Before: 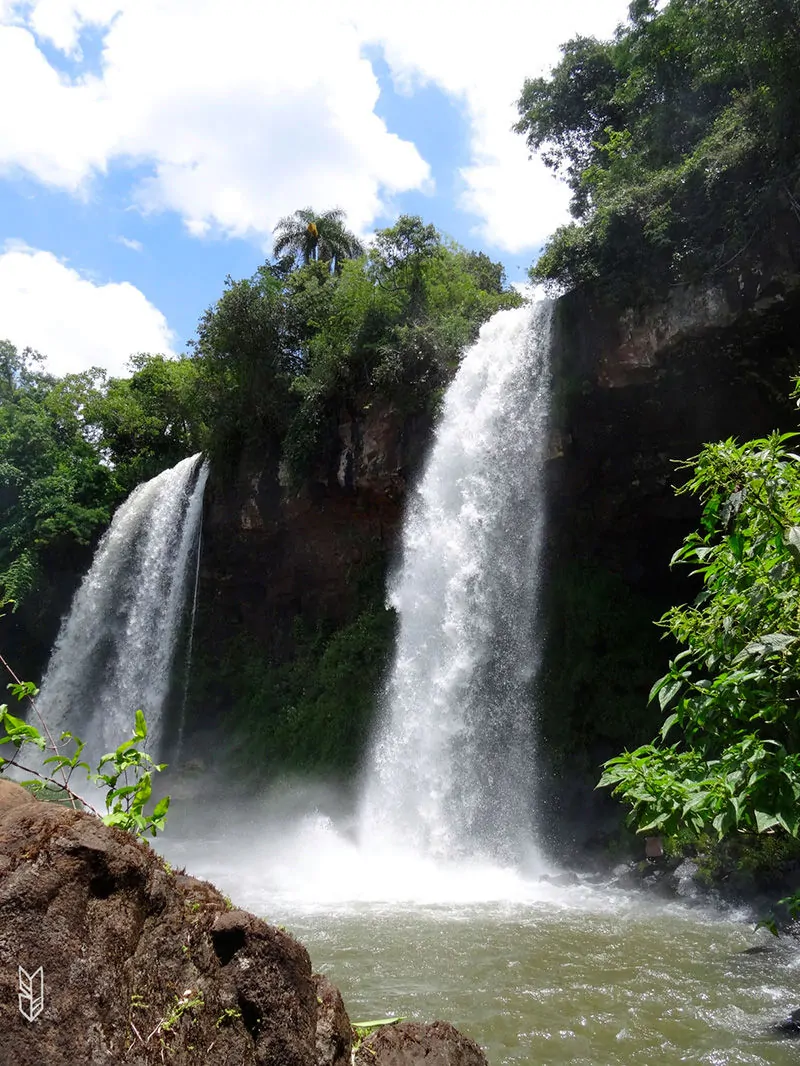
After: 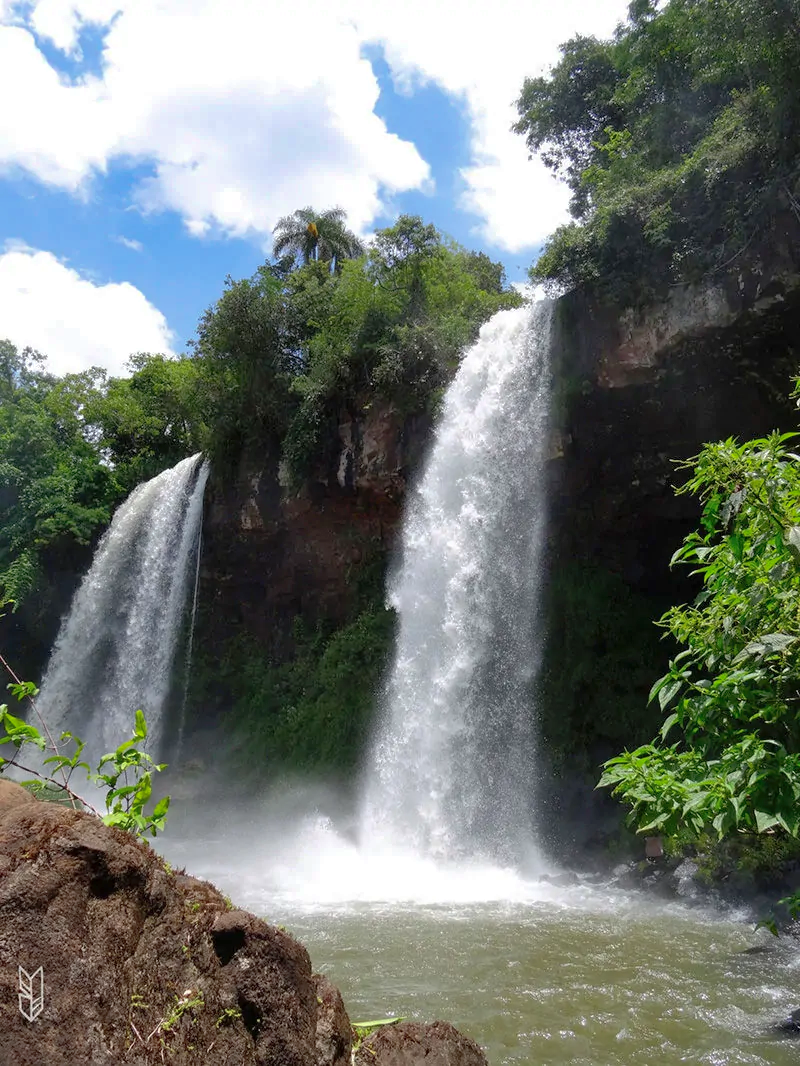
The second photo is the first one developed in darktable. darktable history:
shadows and highlights: highlights color adjustment 78.45%
